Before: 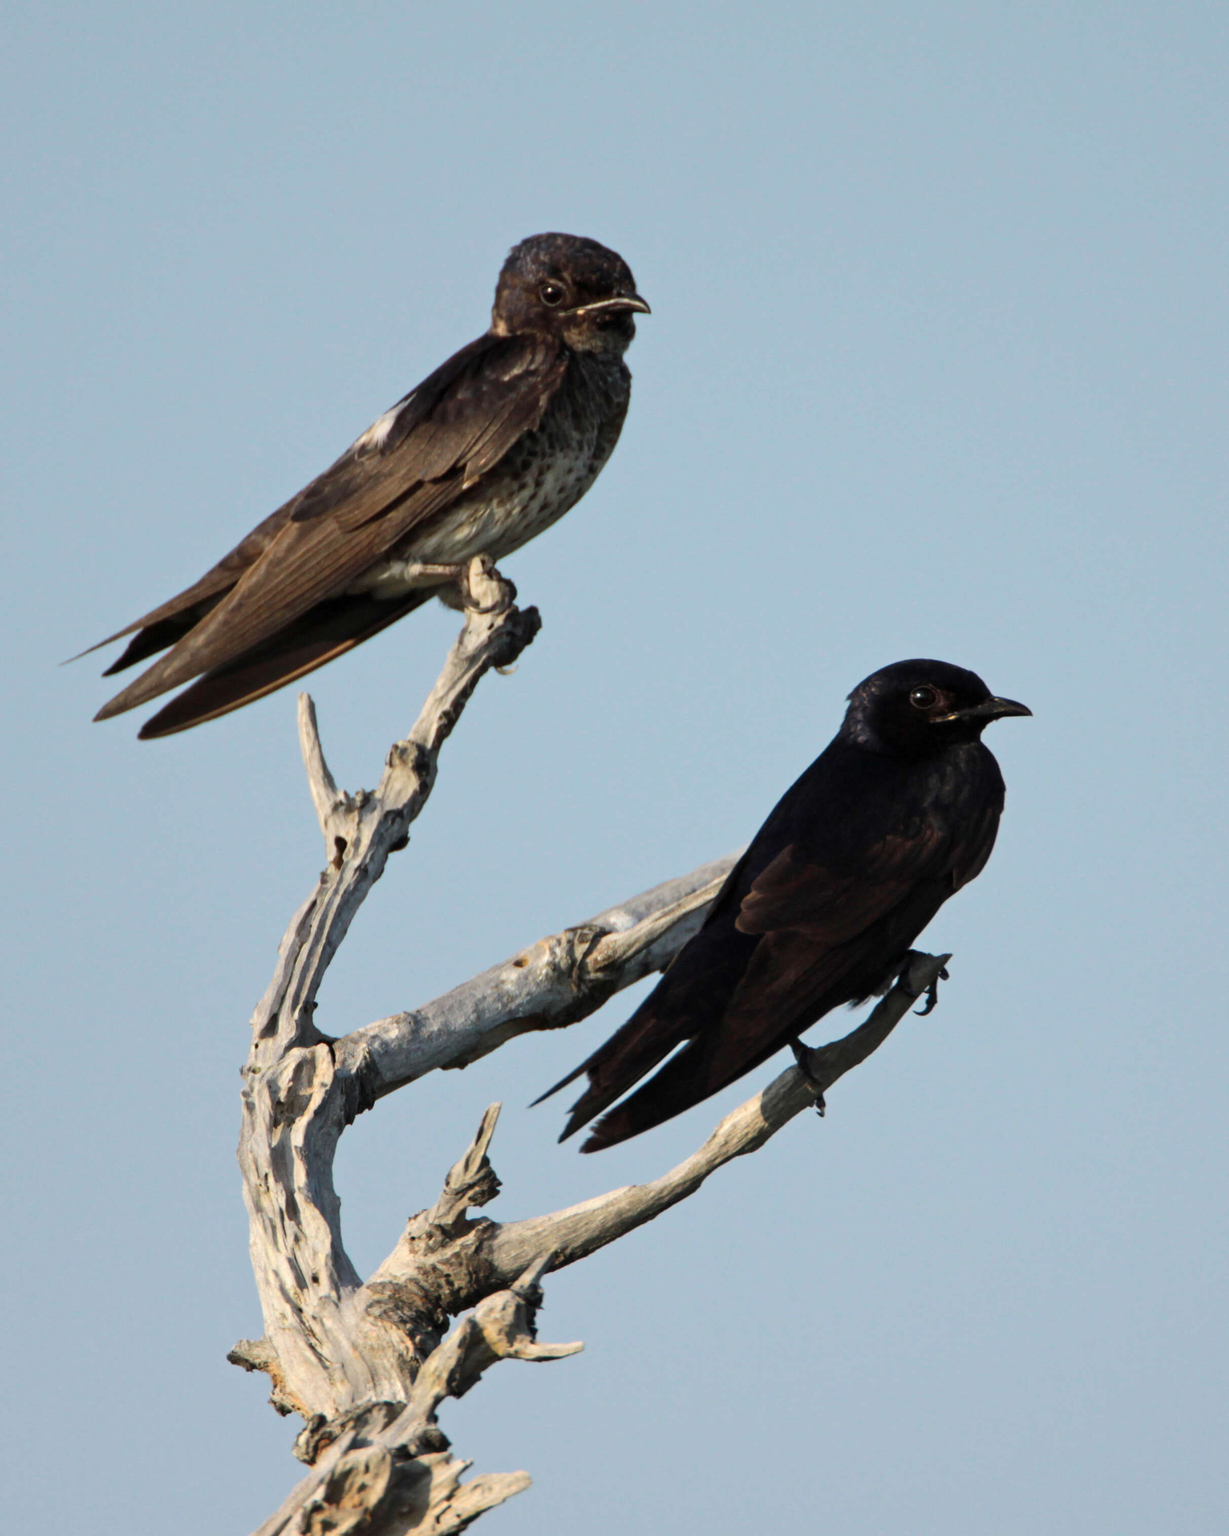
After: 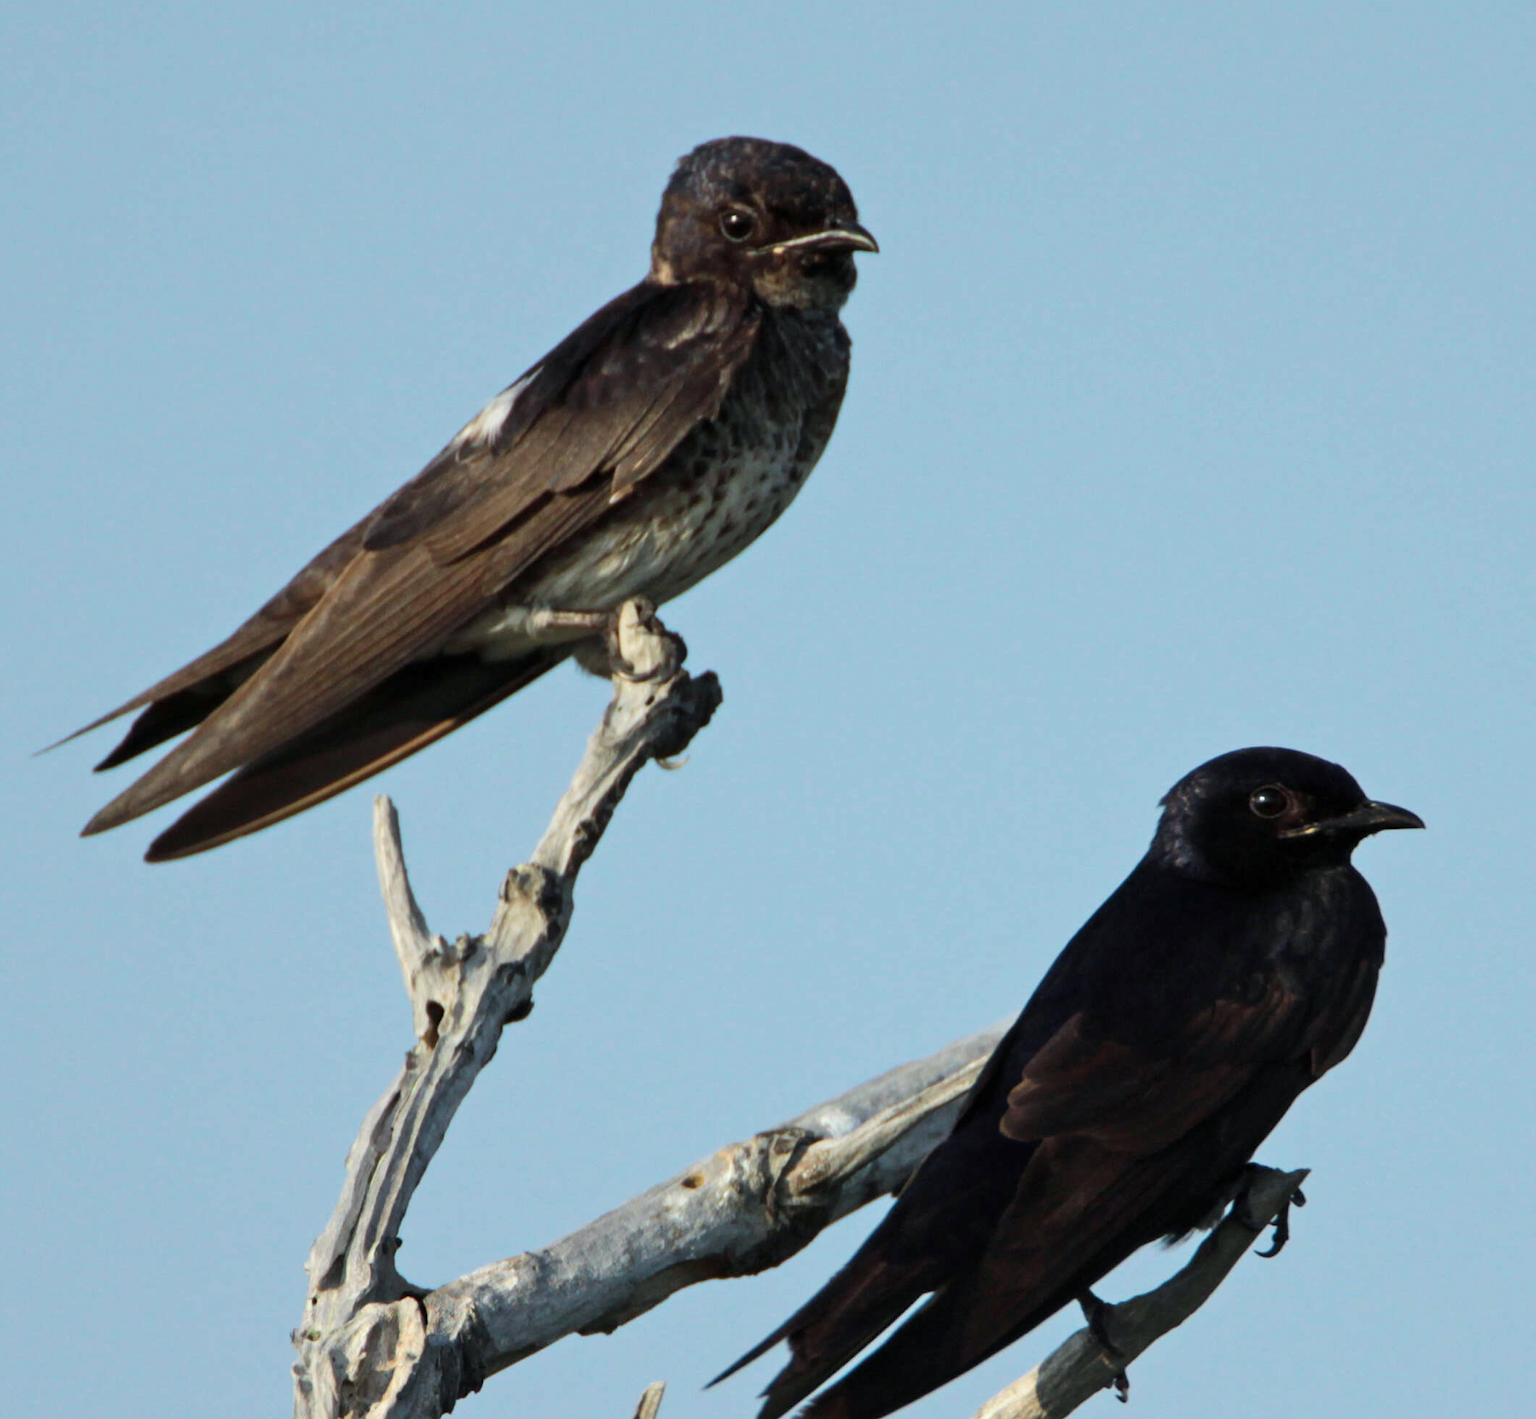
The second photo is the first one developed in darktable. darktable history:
color calibration: illuminant Planckian (black body), adaptation linear Bradford (ICC v4), x 0.361, y 0.366, temperature 4511.61 K, saturation algorithm version 1 (2020)
crop: left 3.015%, top 8.969%, right 9.647%, bottom 26.457%
